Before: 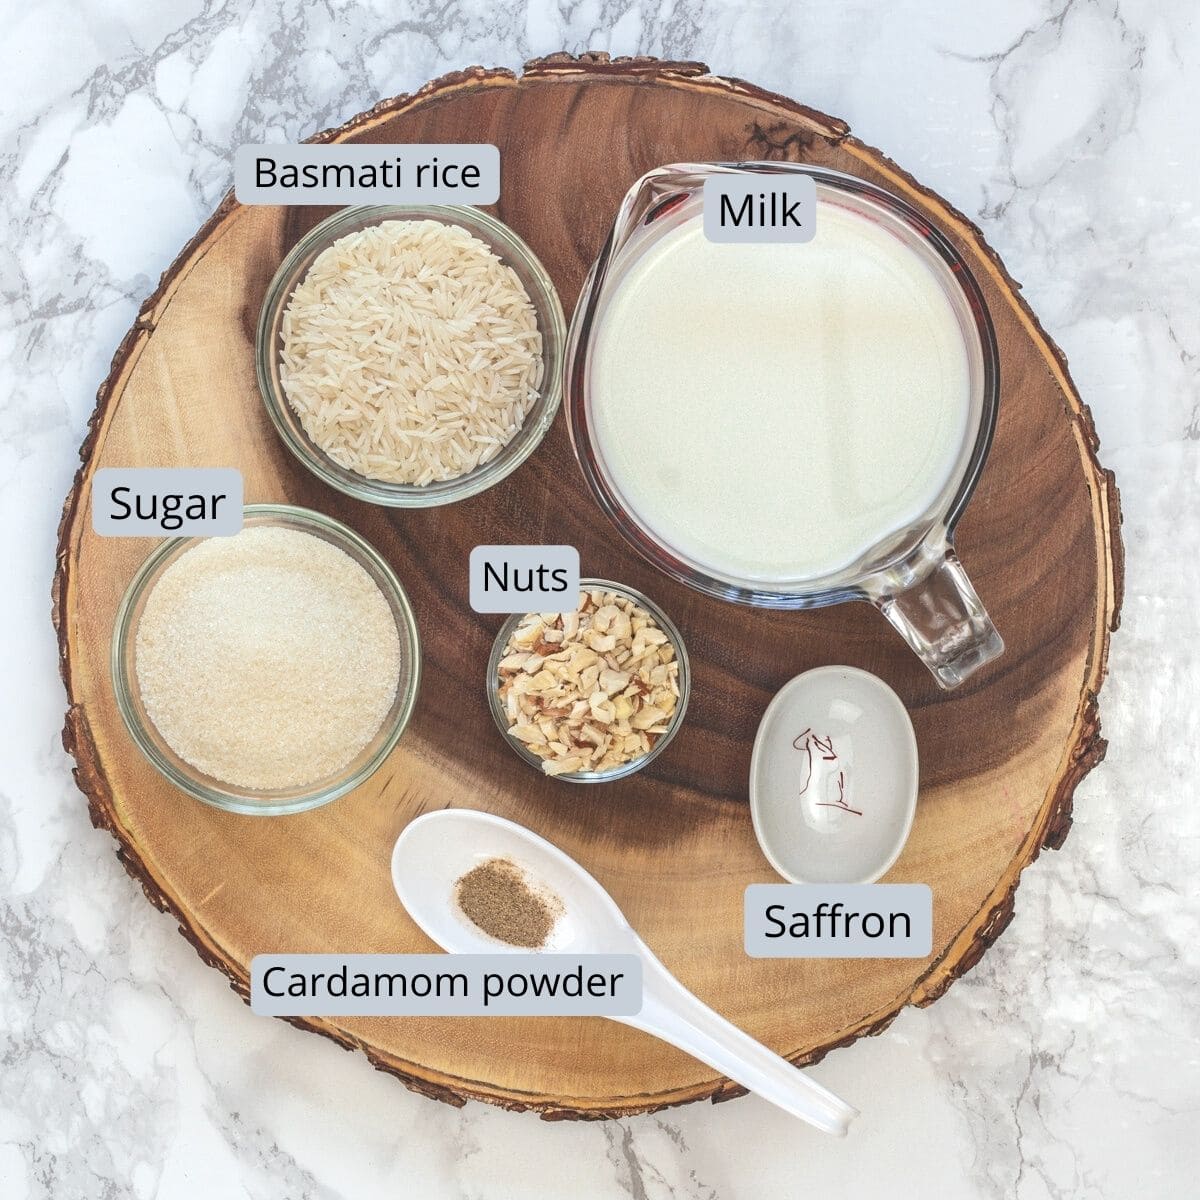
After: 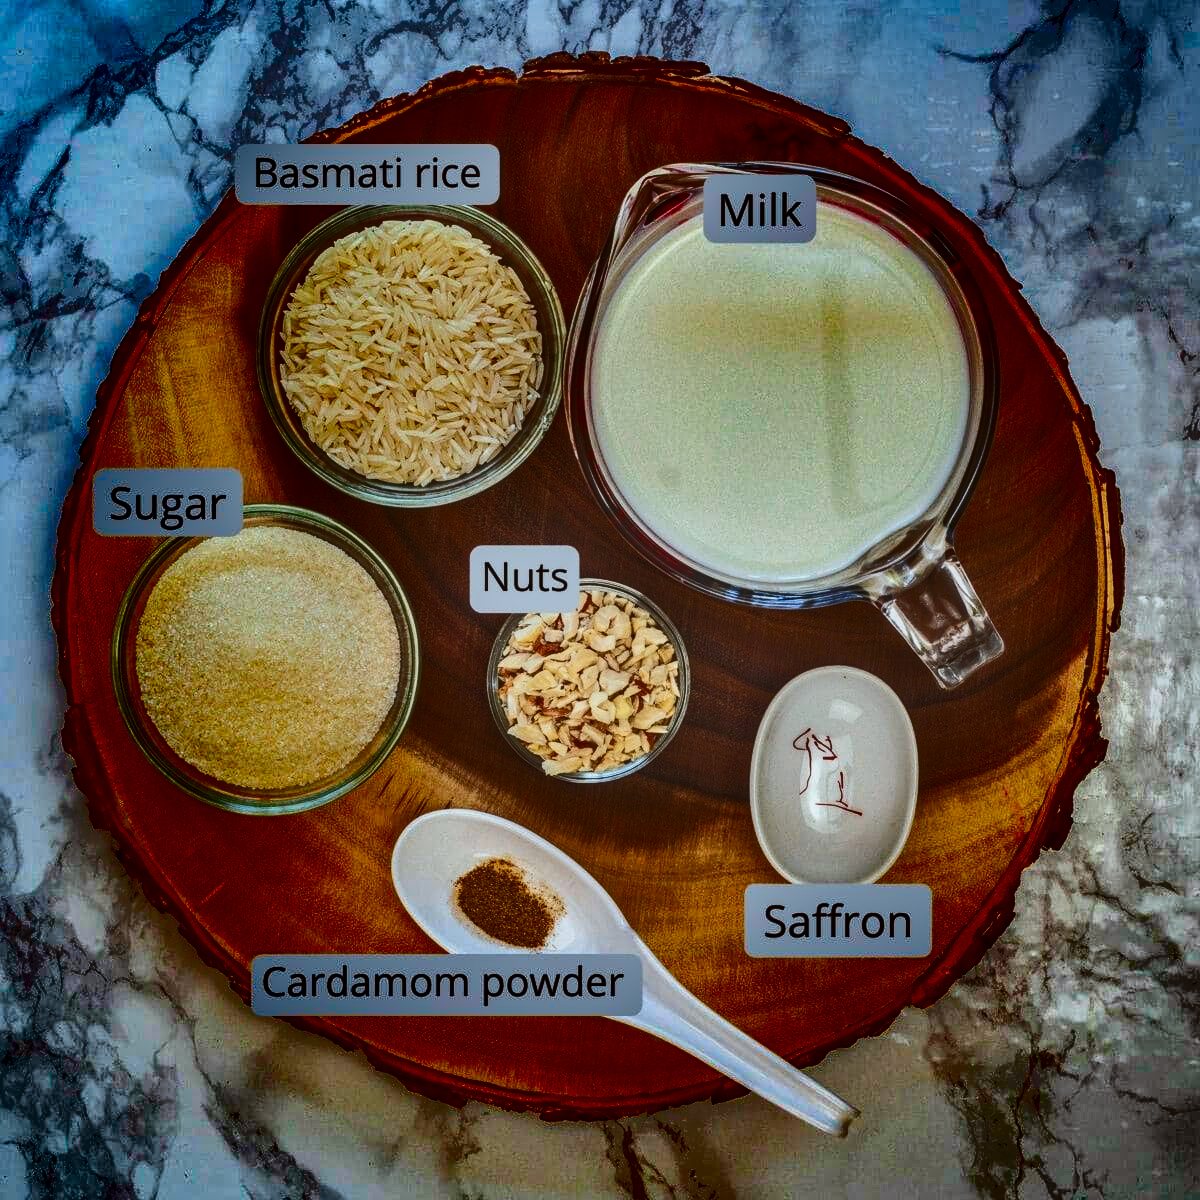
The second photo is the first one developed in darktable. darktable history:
tone curve: curves: ch0 [(0, 0) (0.003, 0.003) (0.011, 0.01) (0.025, 0.023) (0.044, 0.041) (0.069, 0.064) (0.1, 0.094) (0.136, 0.143) (0.177, 0.205) (0.224, 0.281) (0.277, 0.367) (0.335, 0.457) (0.399, 0.542) (0.468, 0.629) (0.543, 0.711) (0.623, 0.788) (0.709, 0.863) (0.801, 0.912) (0.898, 0.955) (1, 1)], color space Lab, independent channels, preserve colors none
color correction: highlights a* -3.28, highlights b* -6.24, shadows a* 3.1, shadows b* 5.19
shadows and highlights: radius 123.98, shadows 100, white point adjustment -3, highlights -100, highlights color adjustment 89.84%, soften with gaussian
local contrast: on, module defaults
